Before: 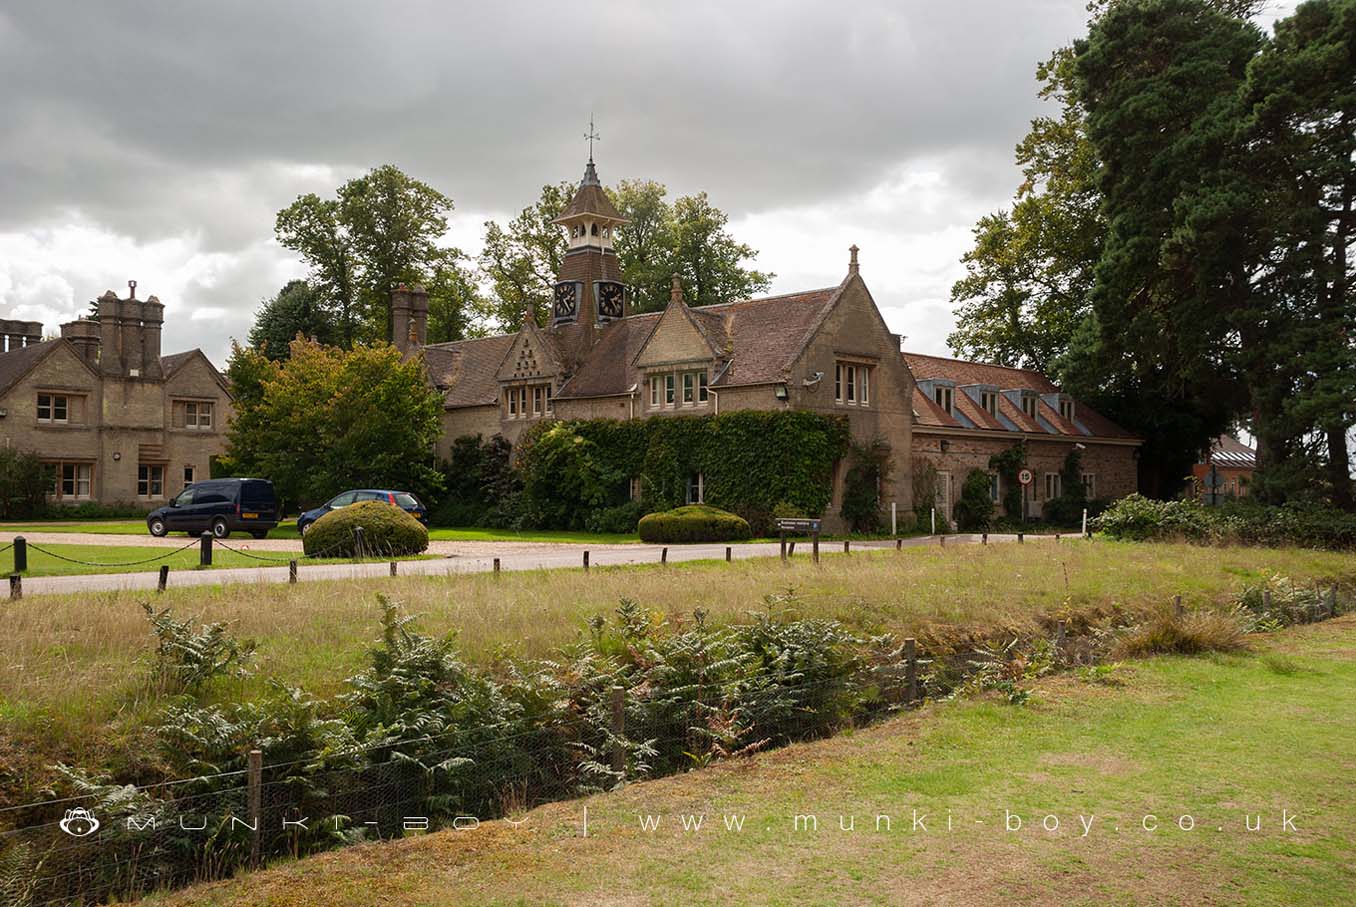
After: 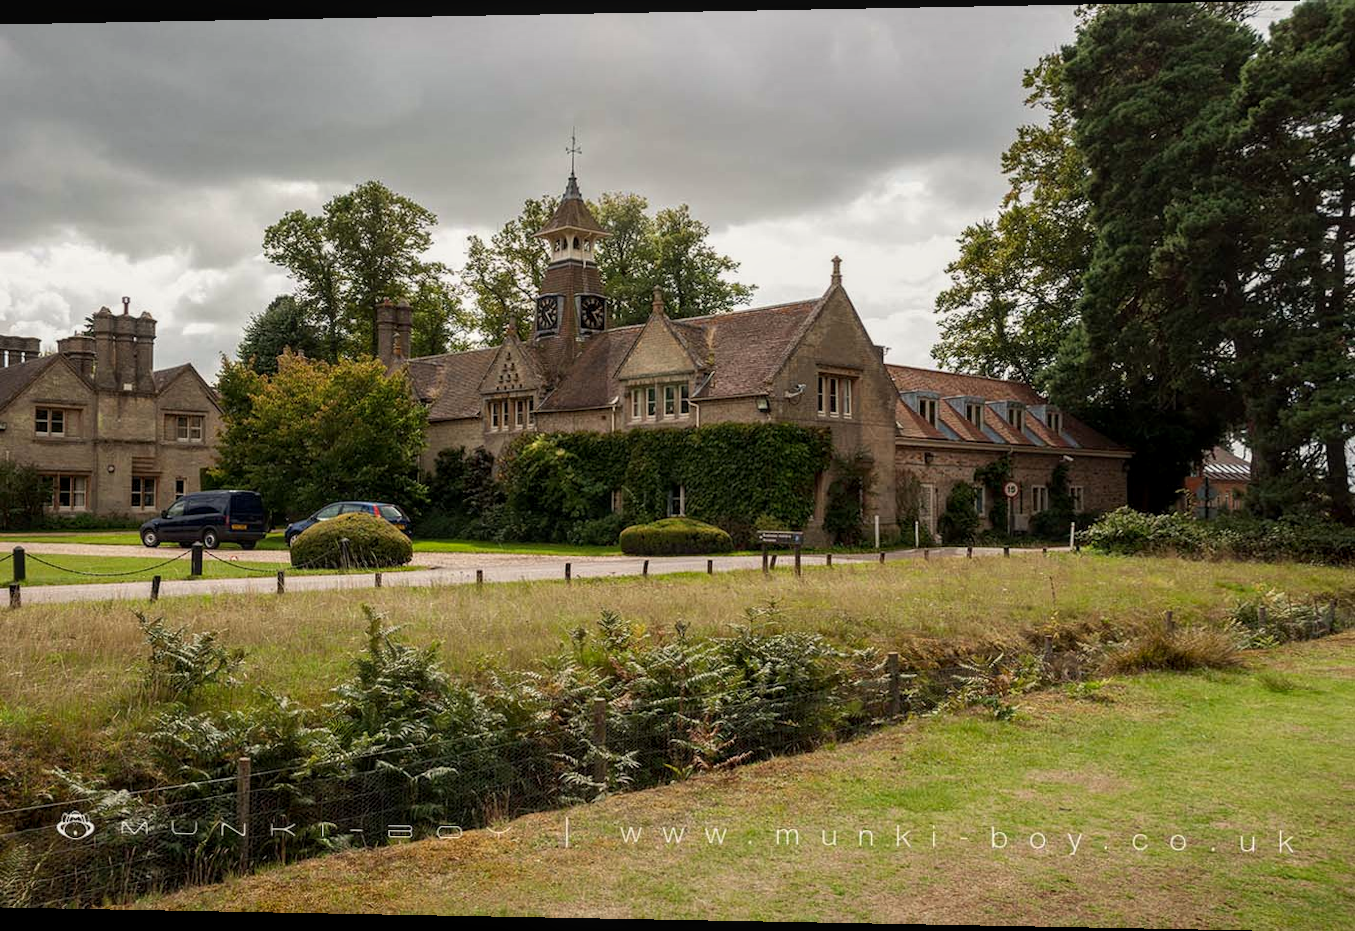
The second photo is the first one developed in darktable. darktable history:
color correction: highlights b* 3
local contrast: on, module defaults
rotate and perspective: lens shift (horizontal) -0.055, automatic cropping off
exposure: exposure -0.153 EV, compensate highlight preservation false
